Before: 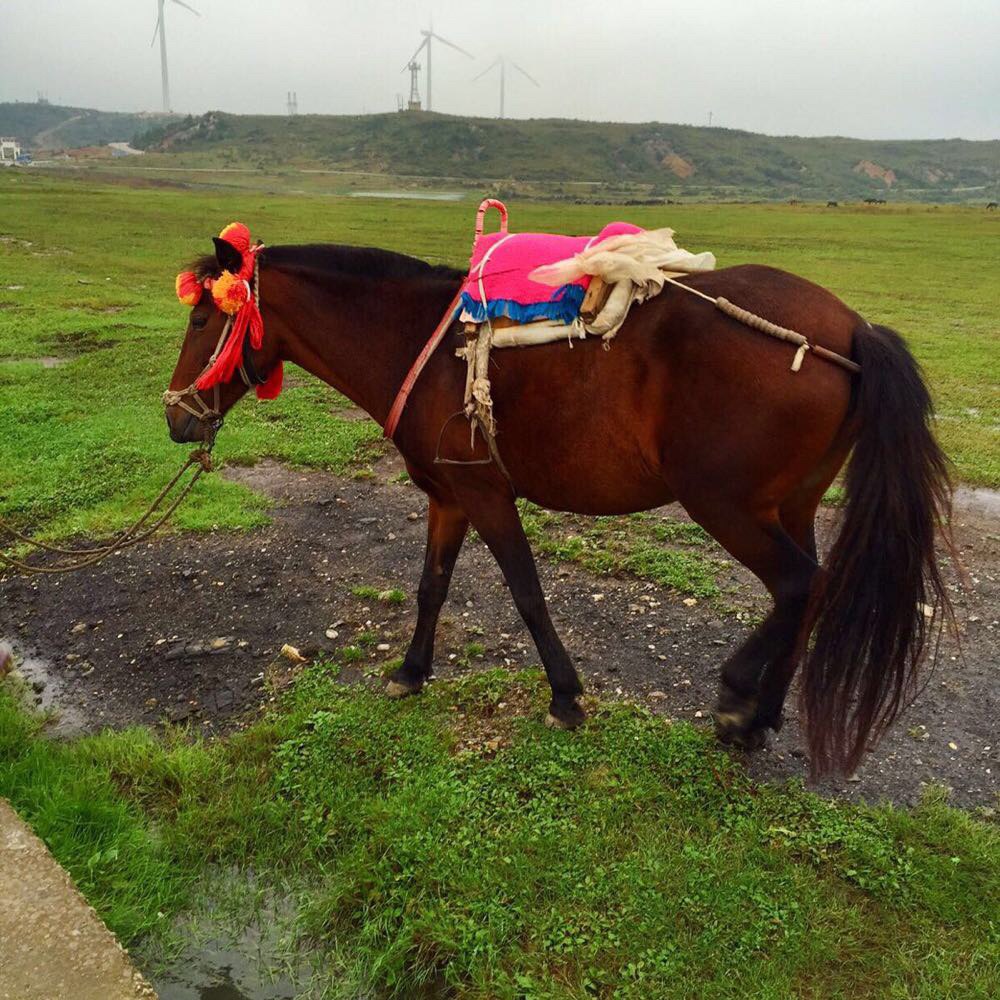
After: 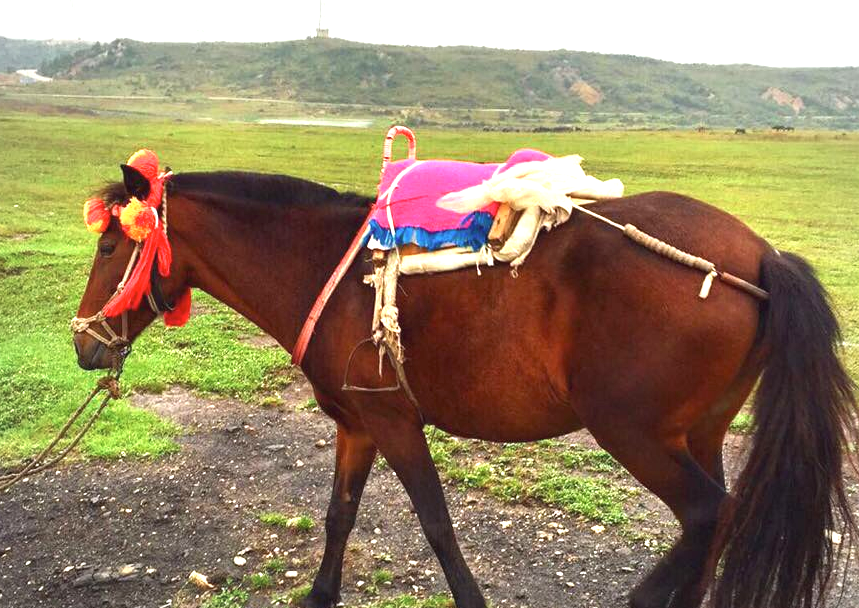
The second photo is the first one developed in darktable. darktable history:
exposure: black level correction 0, exposure 1.632 EV, compensate highlight preservation false
vignetting: fall-off start 80.82%, fall-off radius 62.34%, brightness -0.194, saturation -0.297, automatic ratio true, width/height ratio 1.423, unbound false
crop and rotate: left 9.248%, top 7.3%, right 4.838%, bottom 31.896%
contrast brightness saturation: contrast -0.087, brightness -0.042, saturation -0.111
